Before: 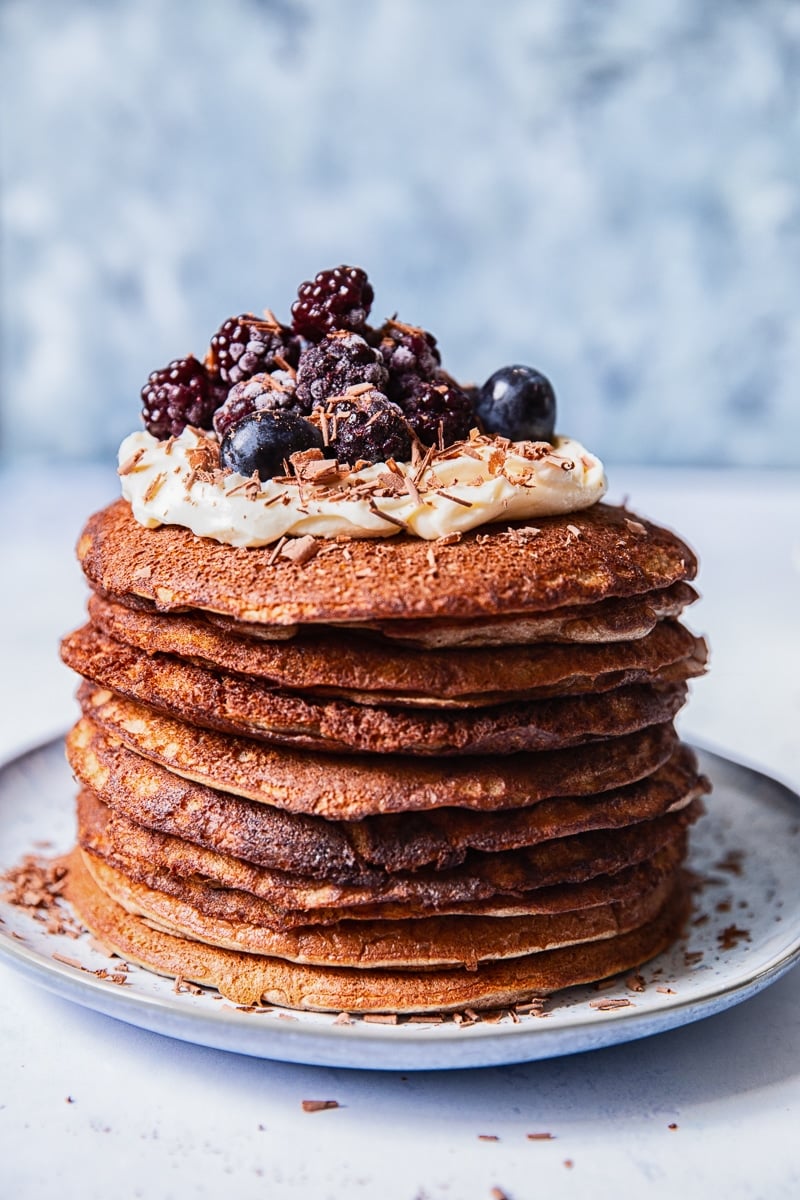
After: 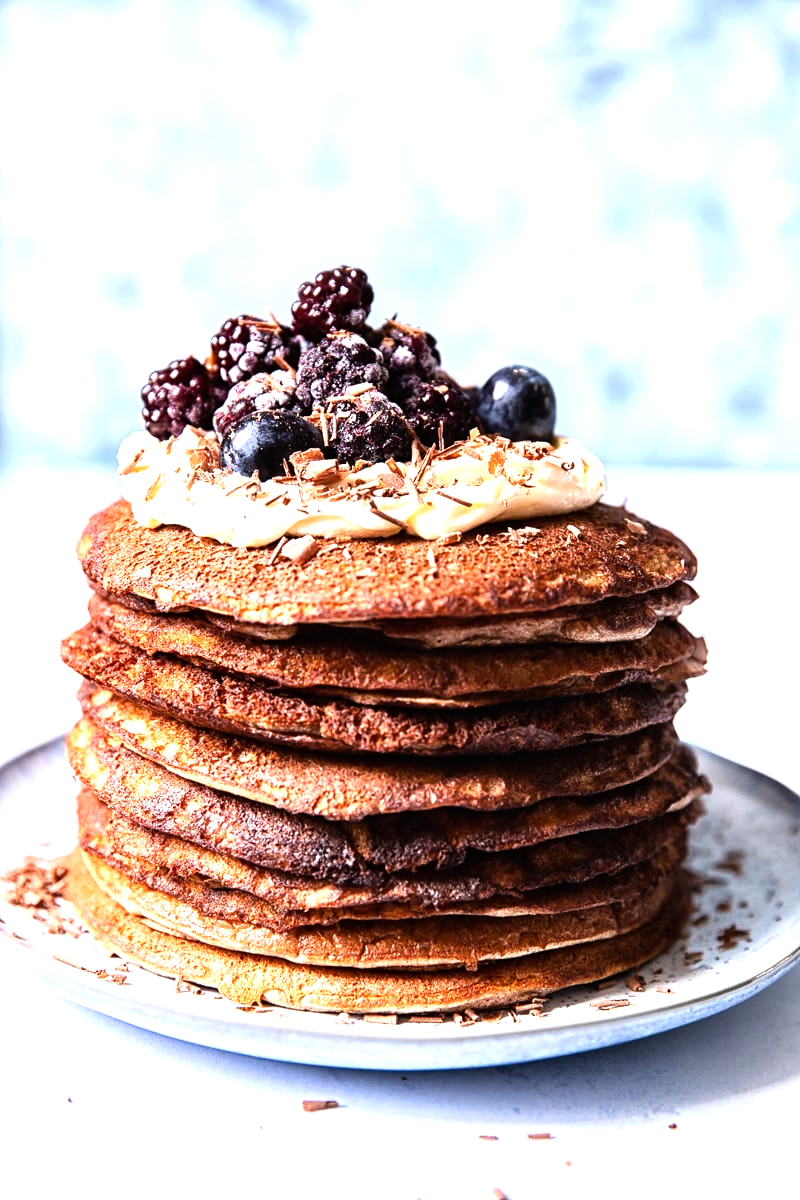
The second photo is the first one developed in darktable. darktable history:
tone equalizer: -8 EV -1.12 EV, -7 EV -1.04 EV, -6 EV -0.9 EV, -5 EV -0.539 EV, -3 EV 0.582 EV, -2 EV 0.872 EV, -1 EV 1.01 EV, +0 EV 1.06 EV
